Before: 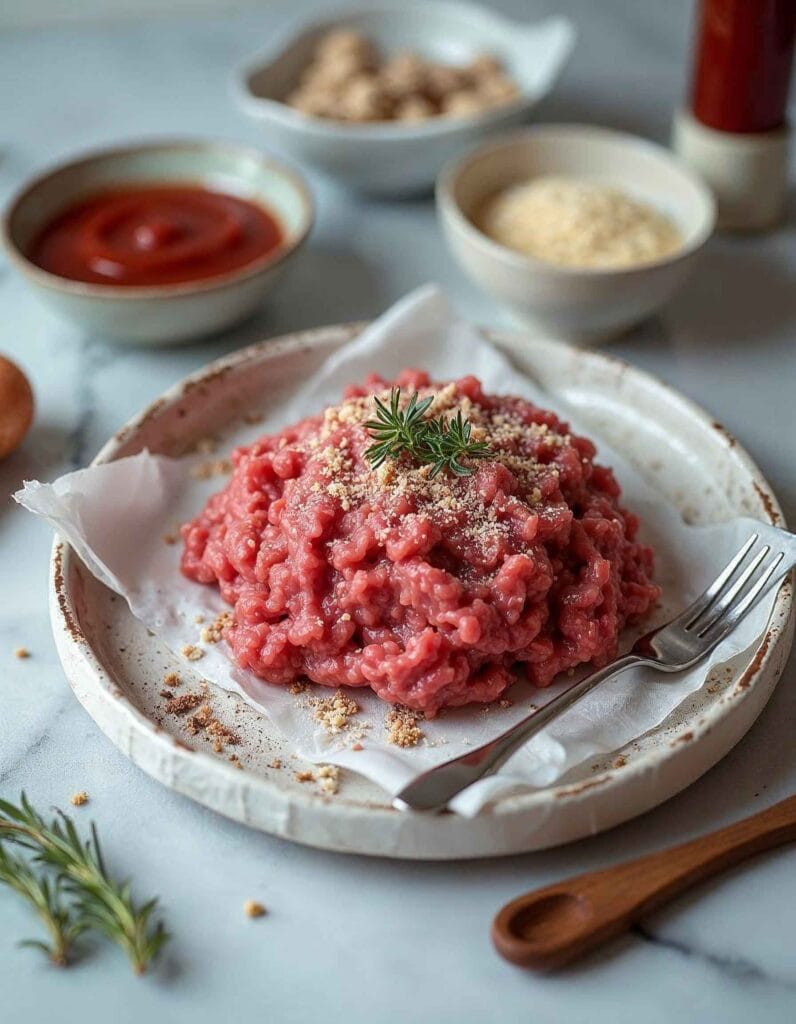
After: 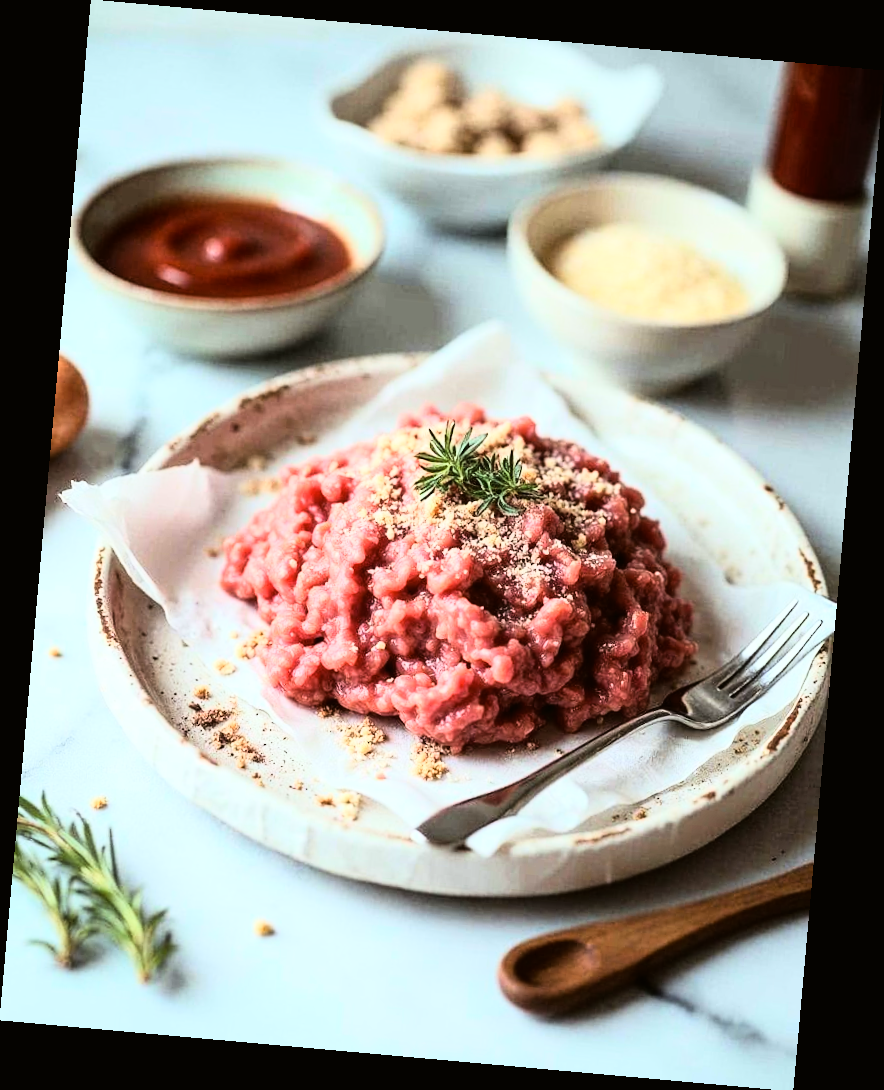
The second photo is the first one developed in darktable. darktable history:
color balance: lift [1.004, 1.002, 1.002, 0.998], gamma [1, 1.007, 1.002, 0.993], gain [1, 0.977, 1.013, 1.023], contrast -3.64%
rgb curve: curves: ch0 [(0, 0) (0.21, 0.15) (0.24, 0.21) (0.5, 0.75) (0.75, 0.96) (0.89, 0.99) (1, 1)]; ch1 [(0, 0.02) (0.21, 0.13) (0.25, 0.2) (0.5, 0.67) (0.75, 0.9) (0.89, 0.97) (1, 1)]; ch2 [(0, 0.02) (0.21, 0.13) (0.25, 0.2) (0.5, 0.67) (0.75, 0.9) (0.89, 0.97) (1, 1)], compensate middle gray true
rotate and perspective: rotation 5.12°, automatic cropping off
